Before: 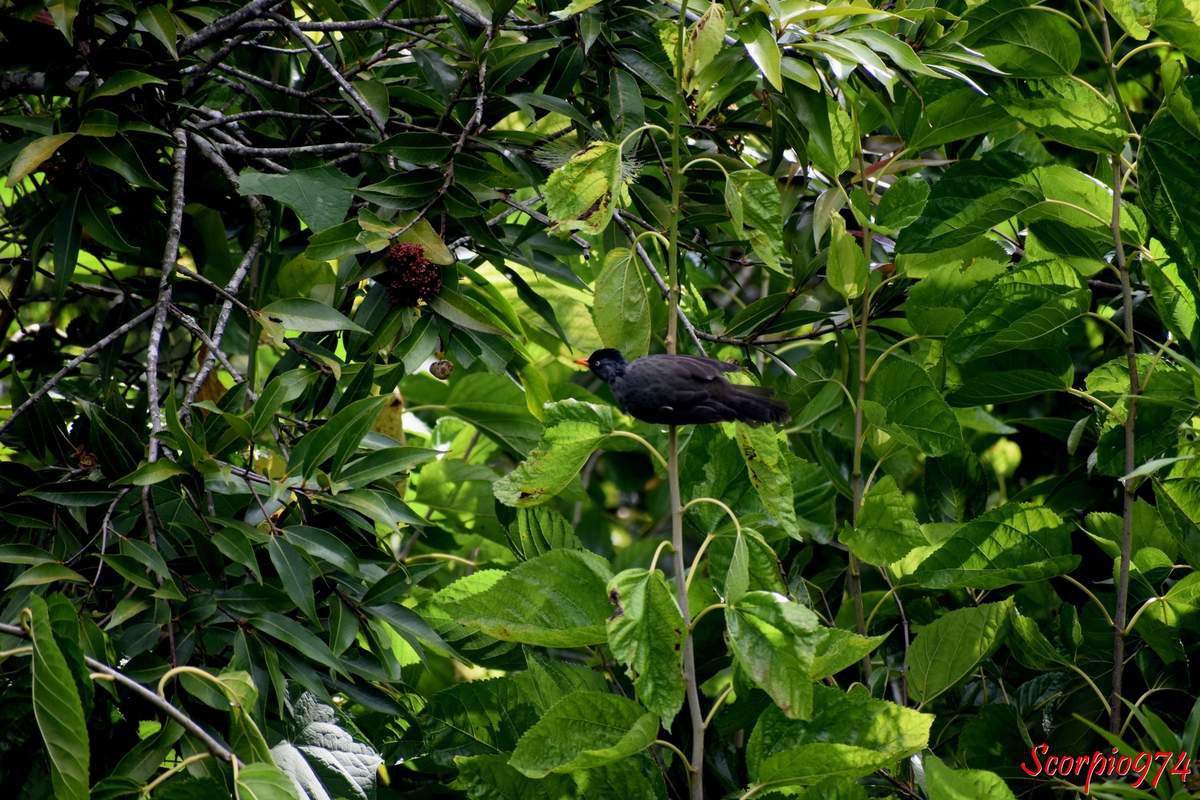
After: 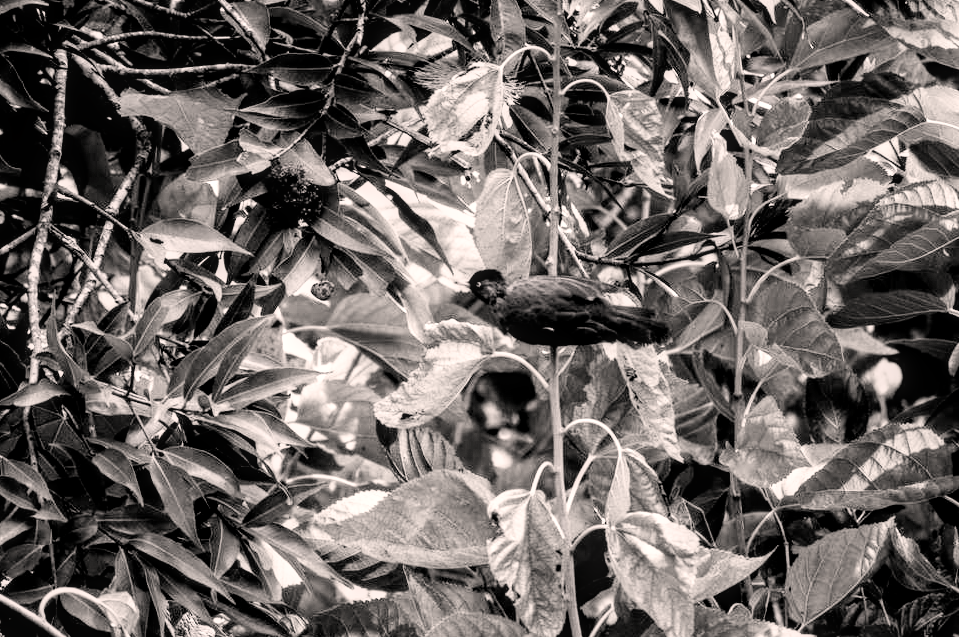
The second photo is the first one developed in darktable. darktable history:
crop and rotate: left 9.961%, top 9.891%, right 10.049%, bottom 10.465%
local contrast: on, module defaults
filmic rgb: black relative exposure -5.13 EV, white relative exposure 3.52 EV, threshold 3.03 EV, hardness 3.16, contrast 1.299, highlights saturation mix -49.06%, color science v4 (2020), enable highlight reconstruction true
exposure: black level correction 0, exposure 1.492 EV, compensate highlight preservation false
color correction: highlights a* 5.73, highlights b* 4.85
sharpen: radius 2.861, amount 0.878, threshold 47.413
